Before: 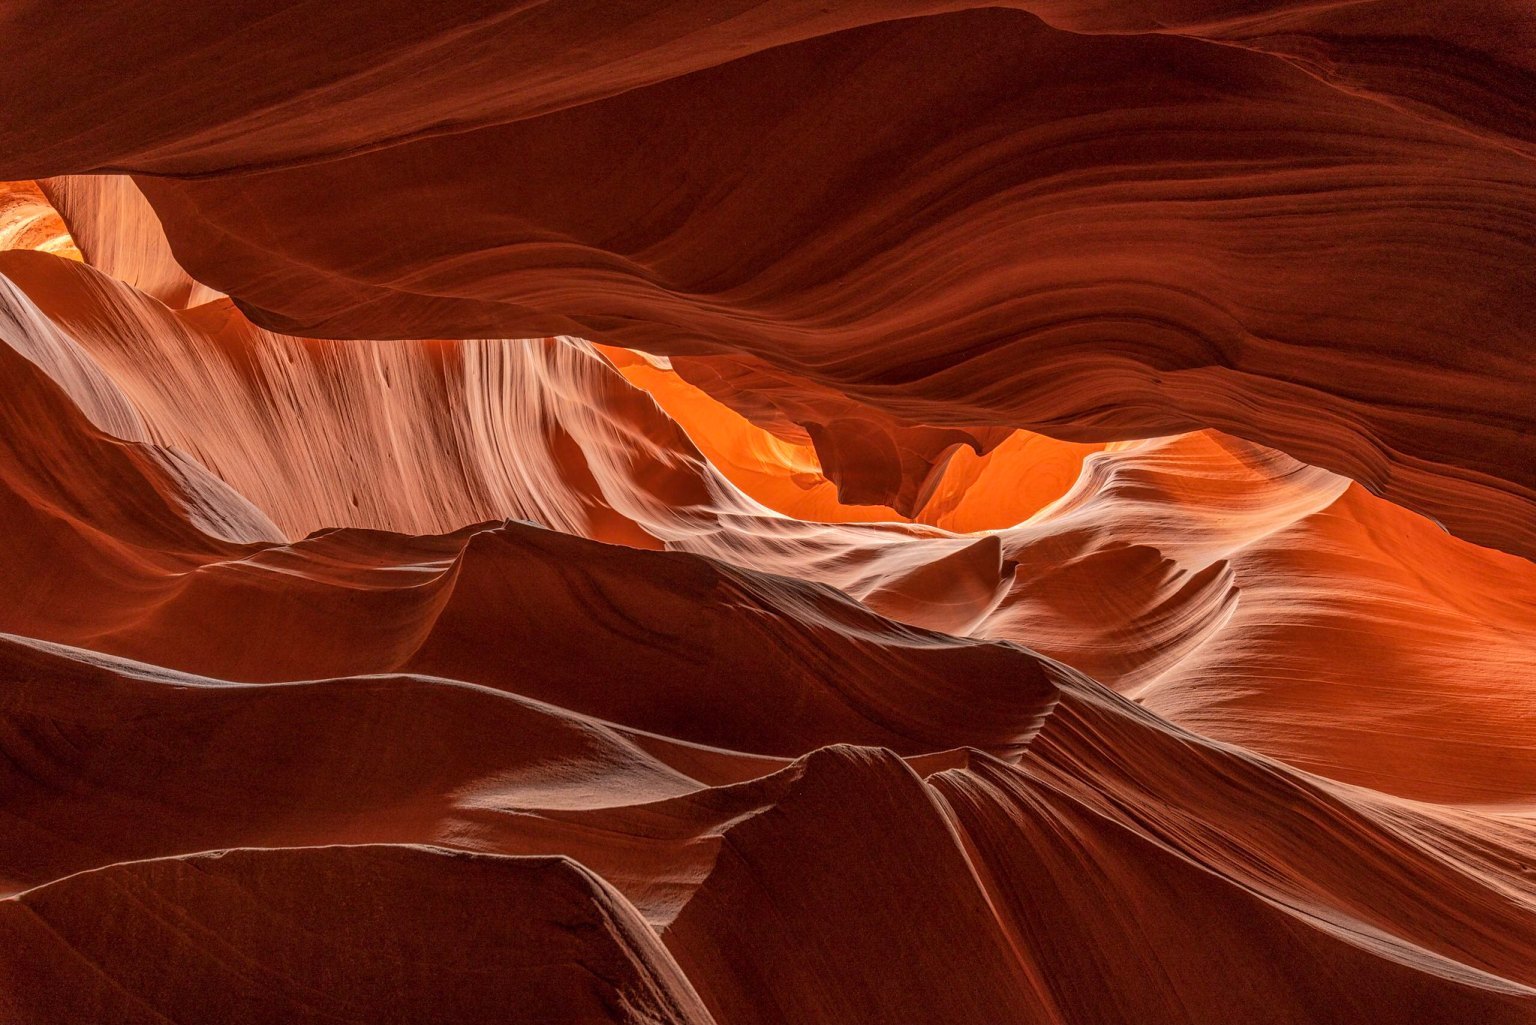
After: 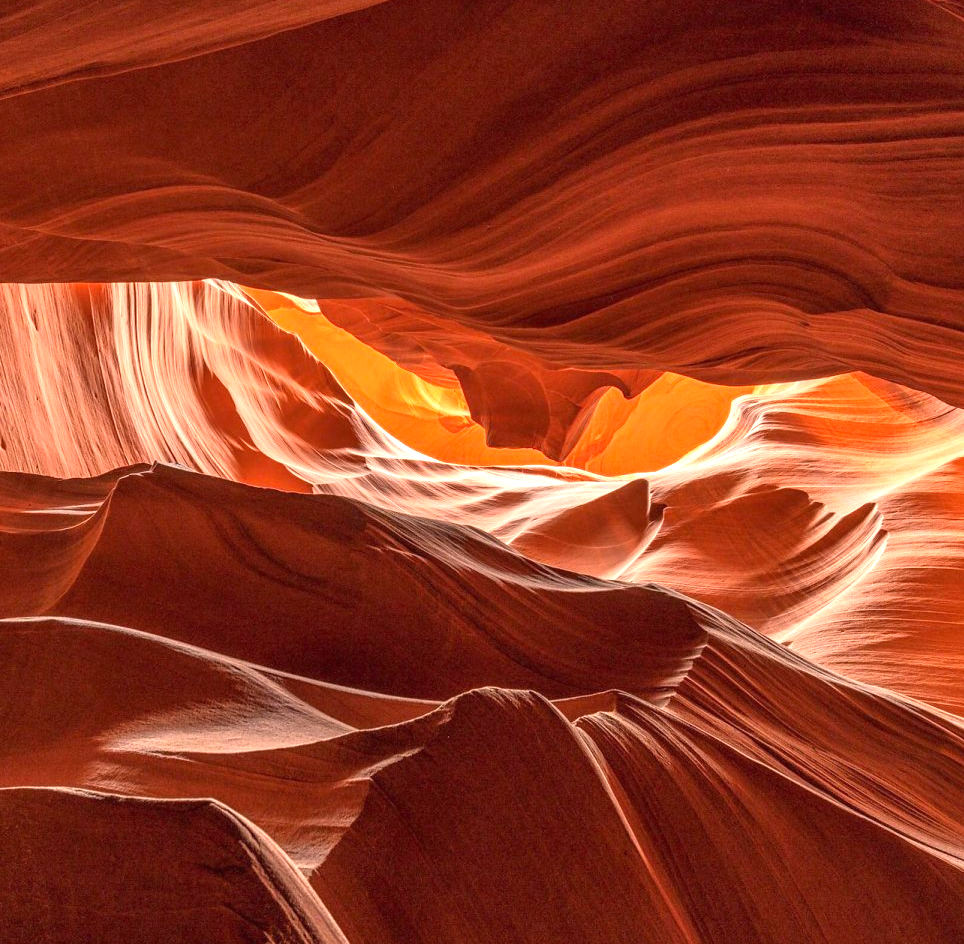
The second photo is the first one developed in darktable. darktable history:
exposure: black level correction 0, exposure 1 EV, compensate exposure bias true, compensate highlight preservation false
crop and rotate: left 22.942%, top 5.622%, right 14.247%, bottom 2.268%
